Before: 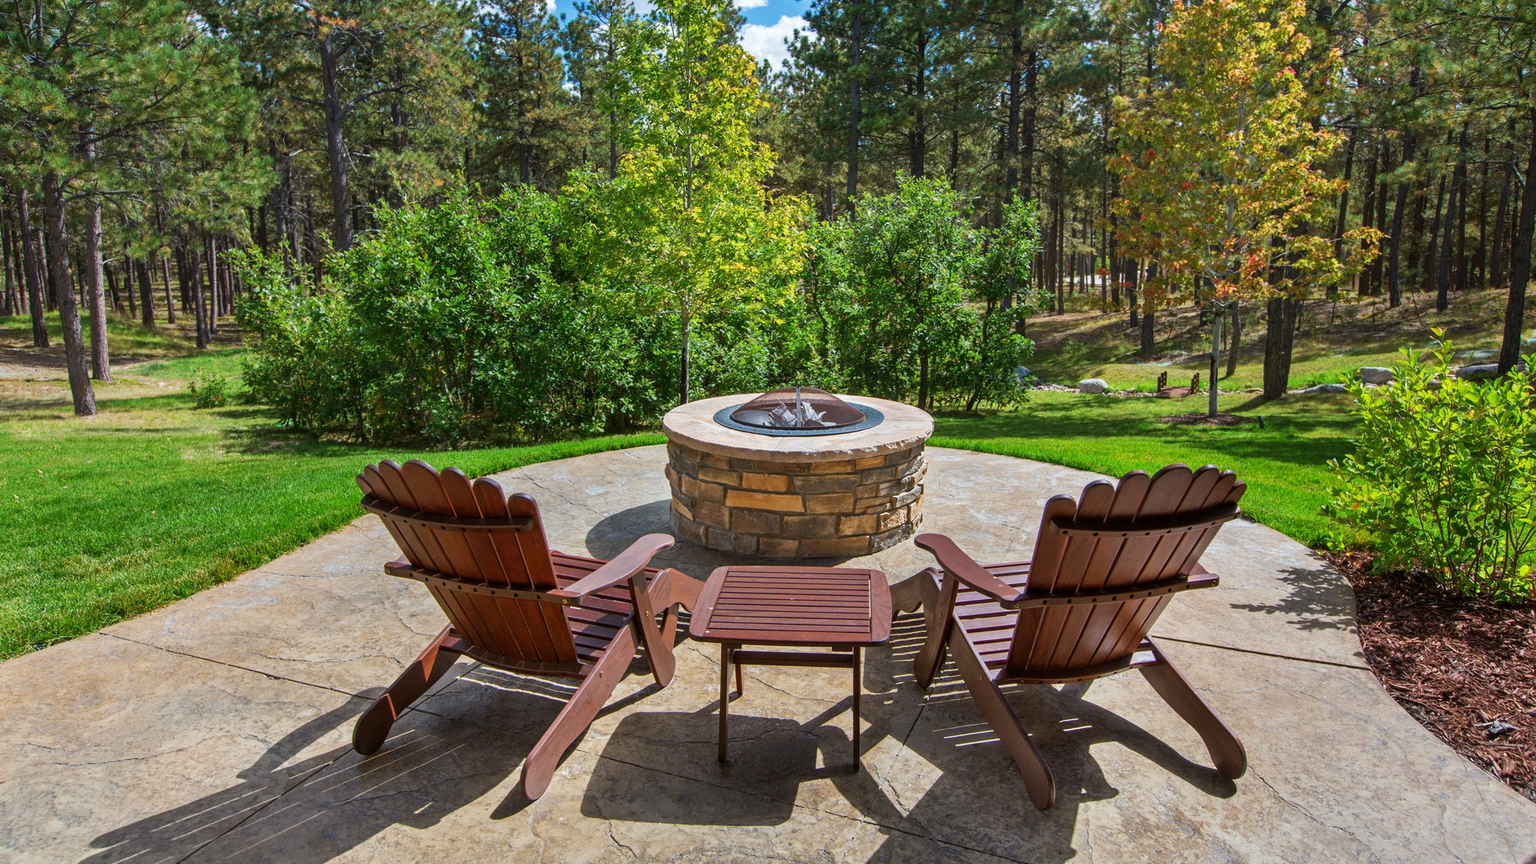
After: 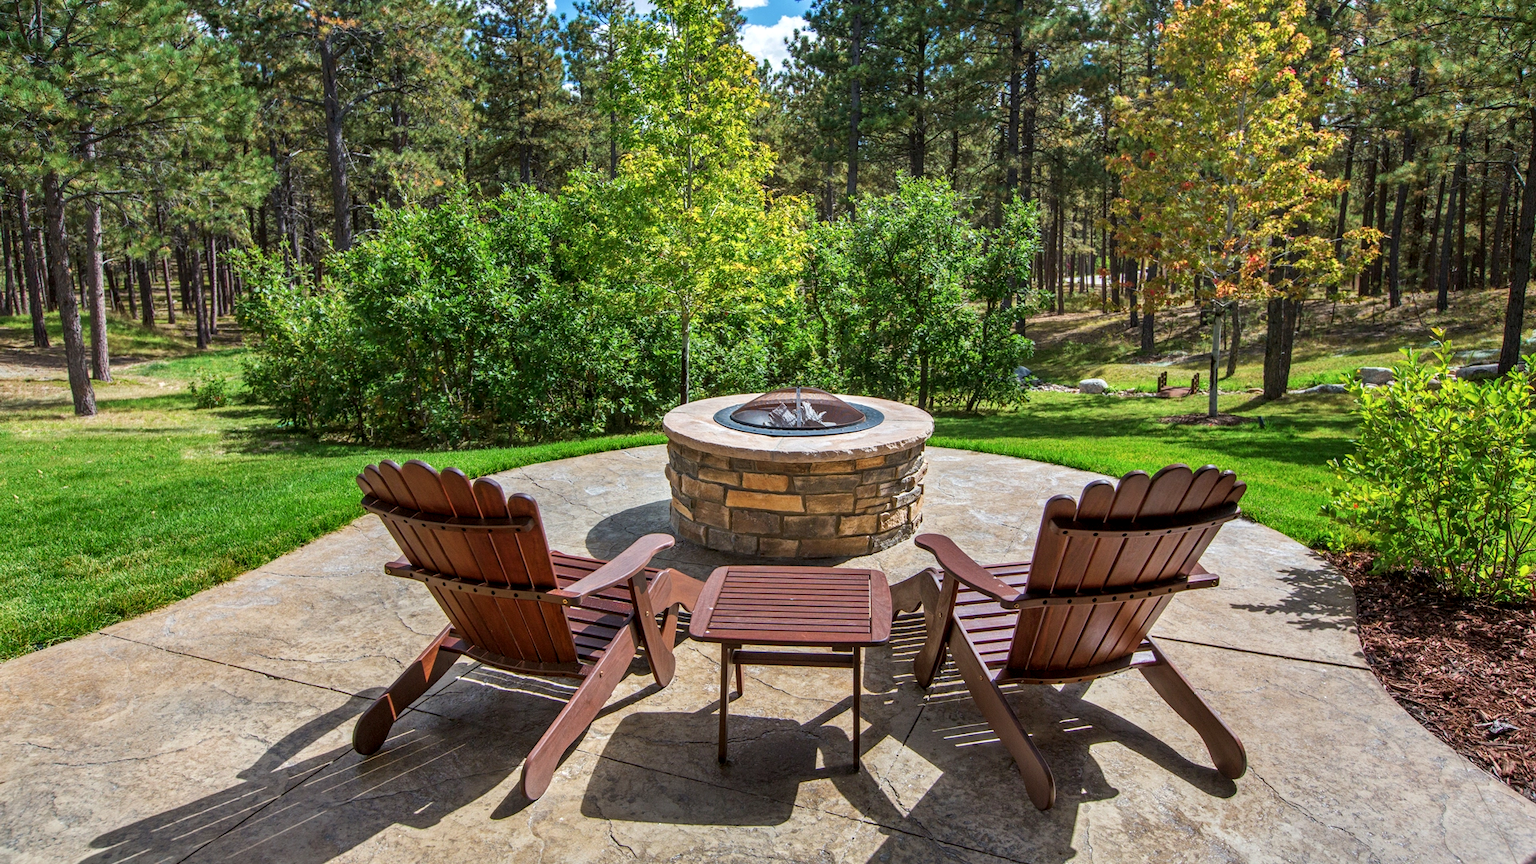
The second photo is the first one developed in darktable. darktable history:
local contrast: on, module defaults
shadows and highlights: radius 171.16, shadows 27, white point adjustment 3.13, highlights -67.95, soften with gaussian
